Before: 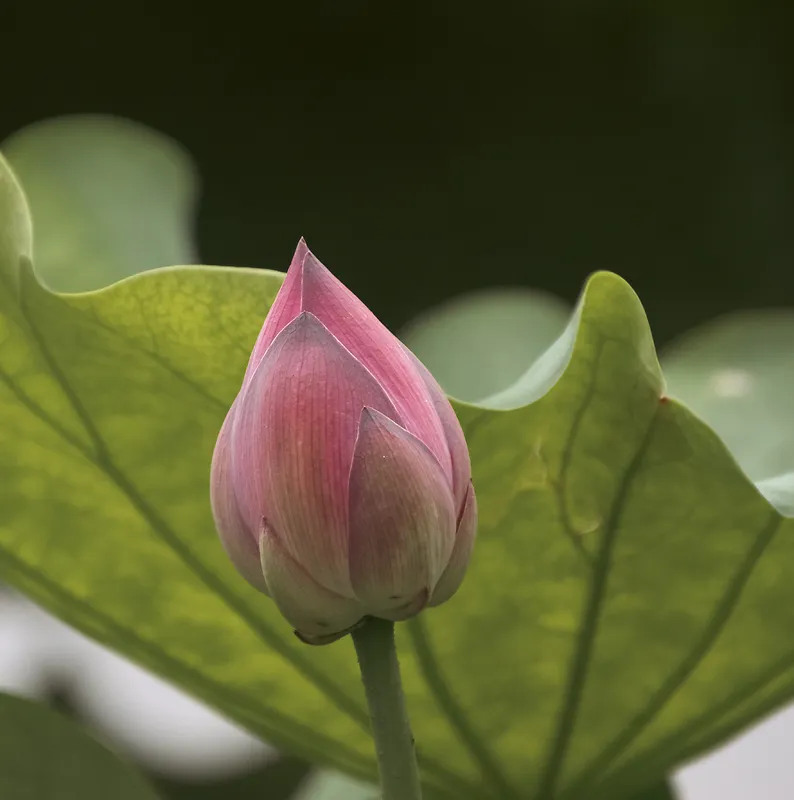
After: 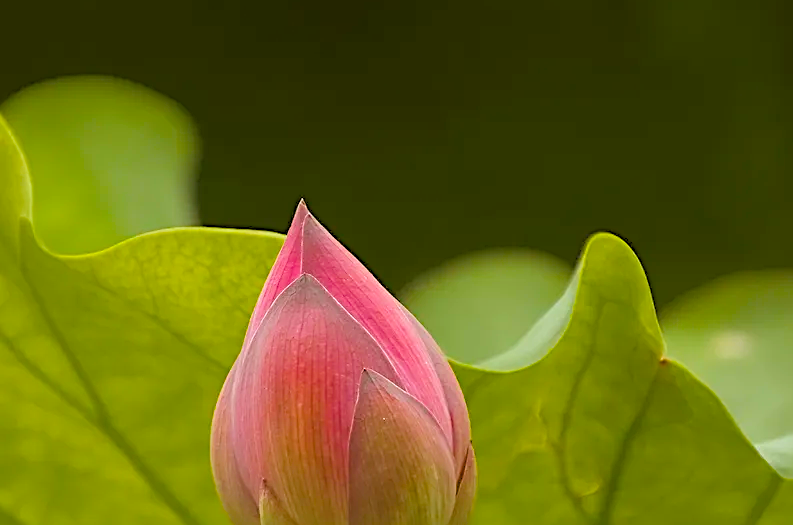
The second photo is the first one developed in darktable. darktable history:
sharpen: radius 2.584, amount 0.688
rgb levels: preserve colors sum RGB, levels [[0.038, 0.433, 0.934], [0, 0.5, 1], [0, 0.5, 1]]
crop and rotate: top 4.848%, bottom 29.503%
exposure: black level correction -0.008, exposure 0.067 EV, compensate highlight preservation false
color balance: mode lift, gamma, gain (sRGB), lift [1.04, 1, 1, 0.97], gamma [1.01, 1, 1, 0.97], gain [0.96, 1, 1, 0.97]
shadows and highlights: shadows -10, white point adjustment 1.5, highlights 10
color balance rgb: linear chroma grading › global chroma 25%, perceptual saturation grading › global saturation 50%
